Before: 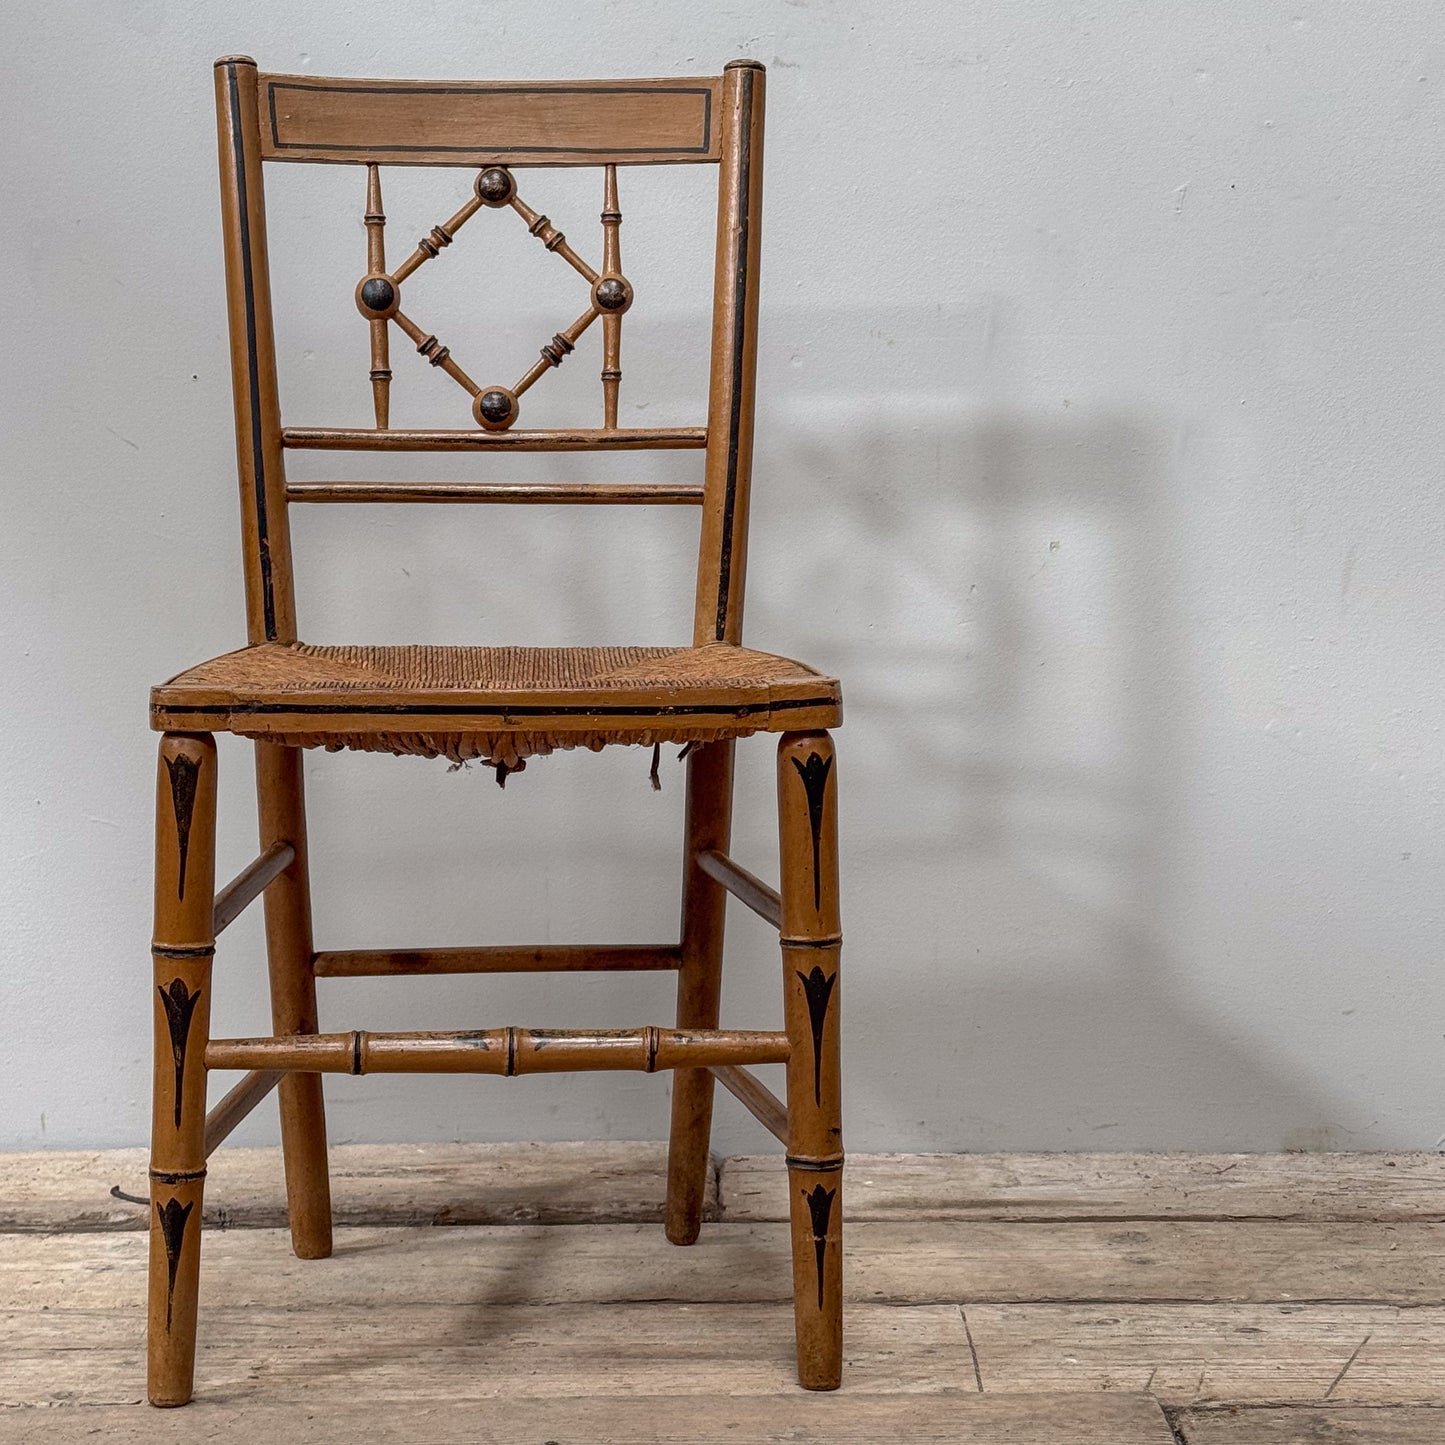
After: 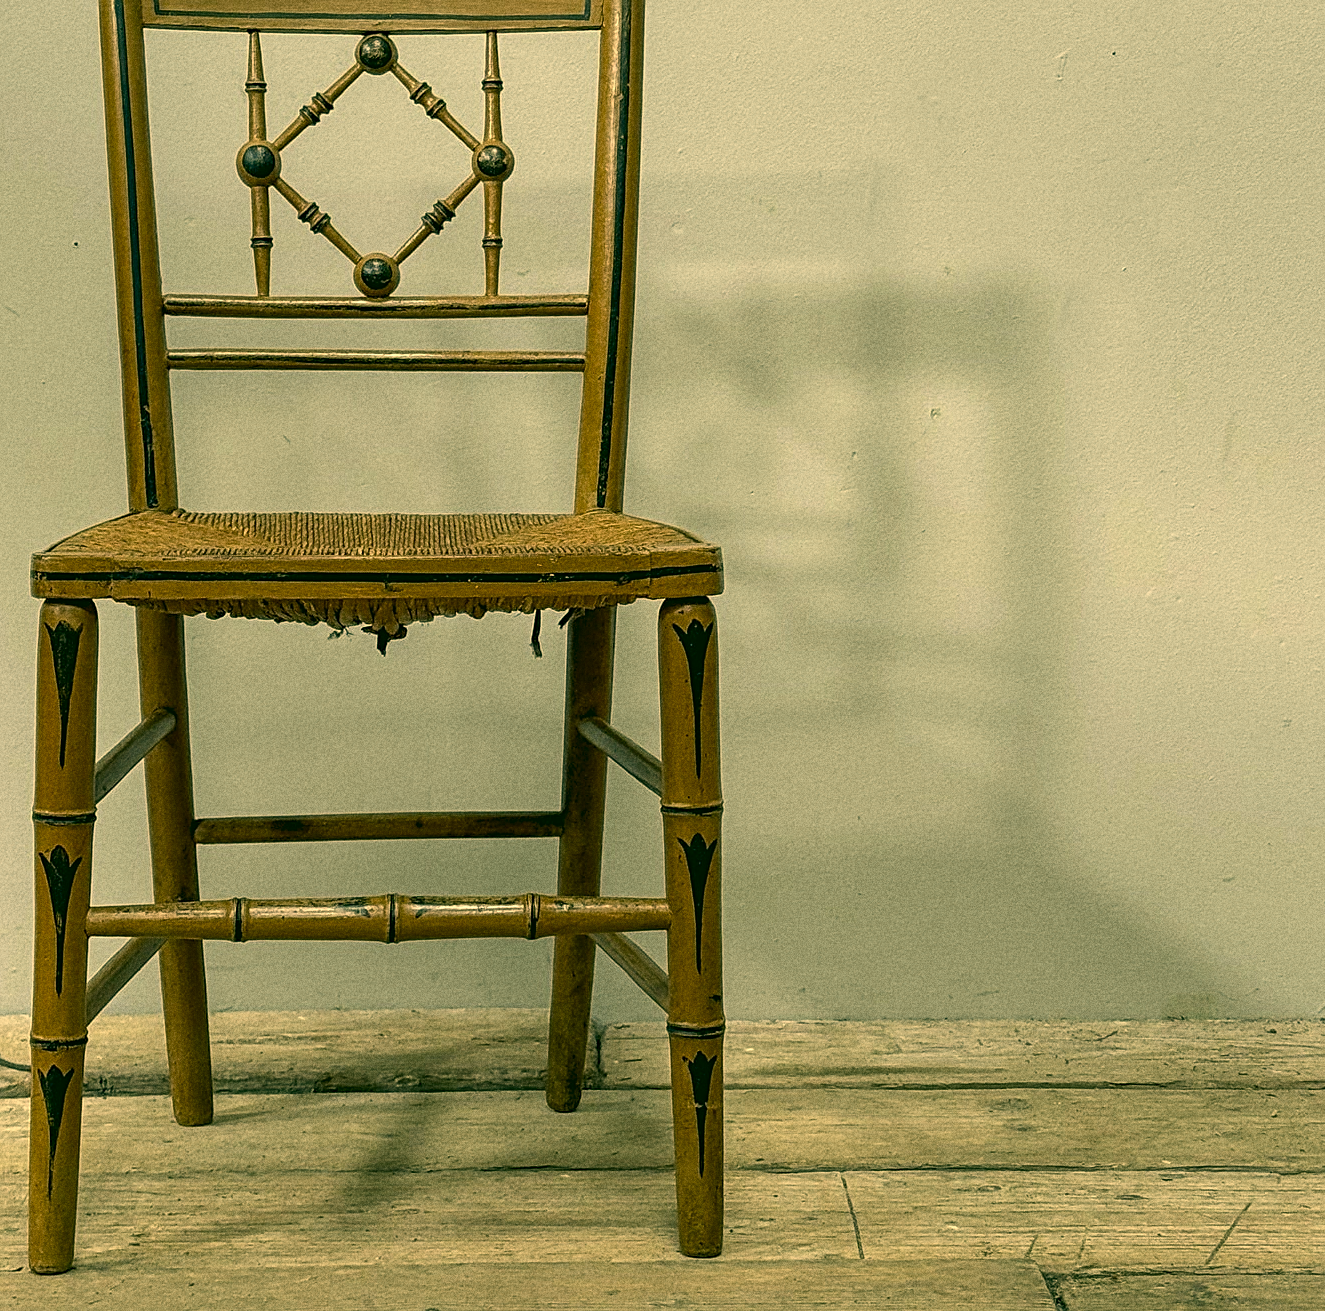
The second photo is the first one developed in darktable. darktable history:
grain: coarseness 9.61 ISO, strength 35.62%
crop and rotate: left 8.262%, top 9.226%
color correction: highlights a* 5.62, highlights b* 33.57, shadows a* -25.86, shadows b* 4.02
sharpen: on, module defaults
